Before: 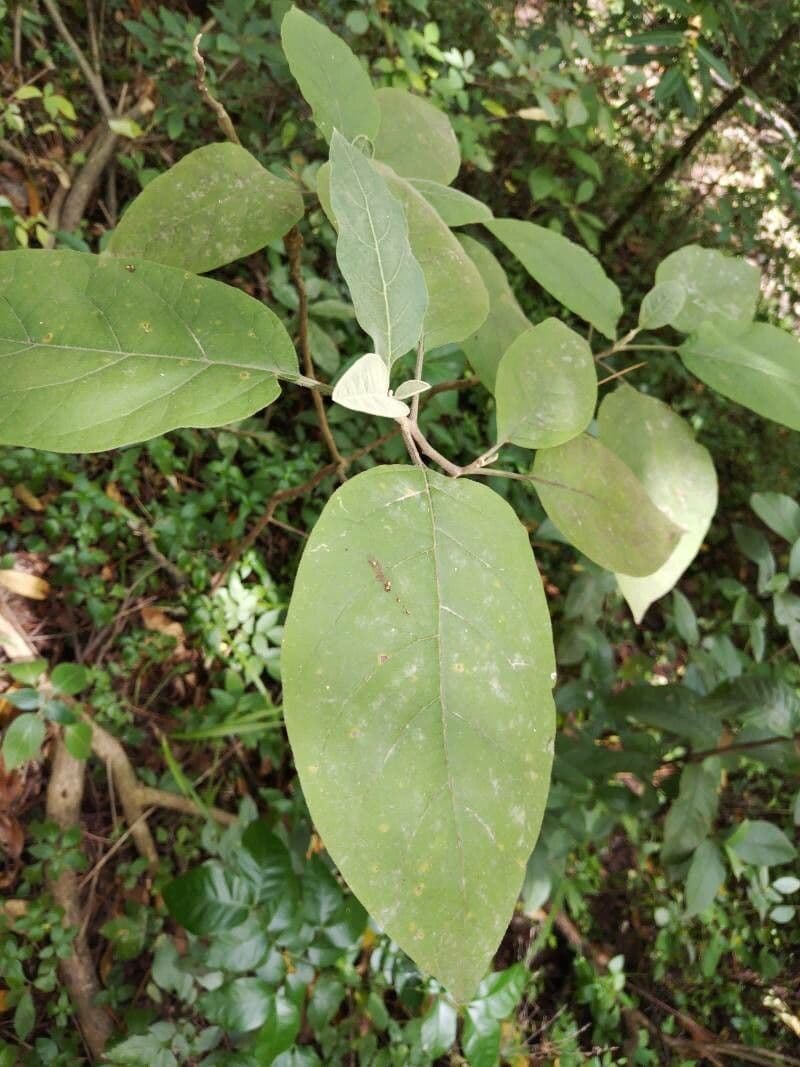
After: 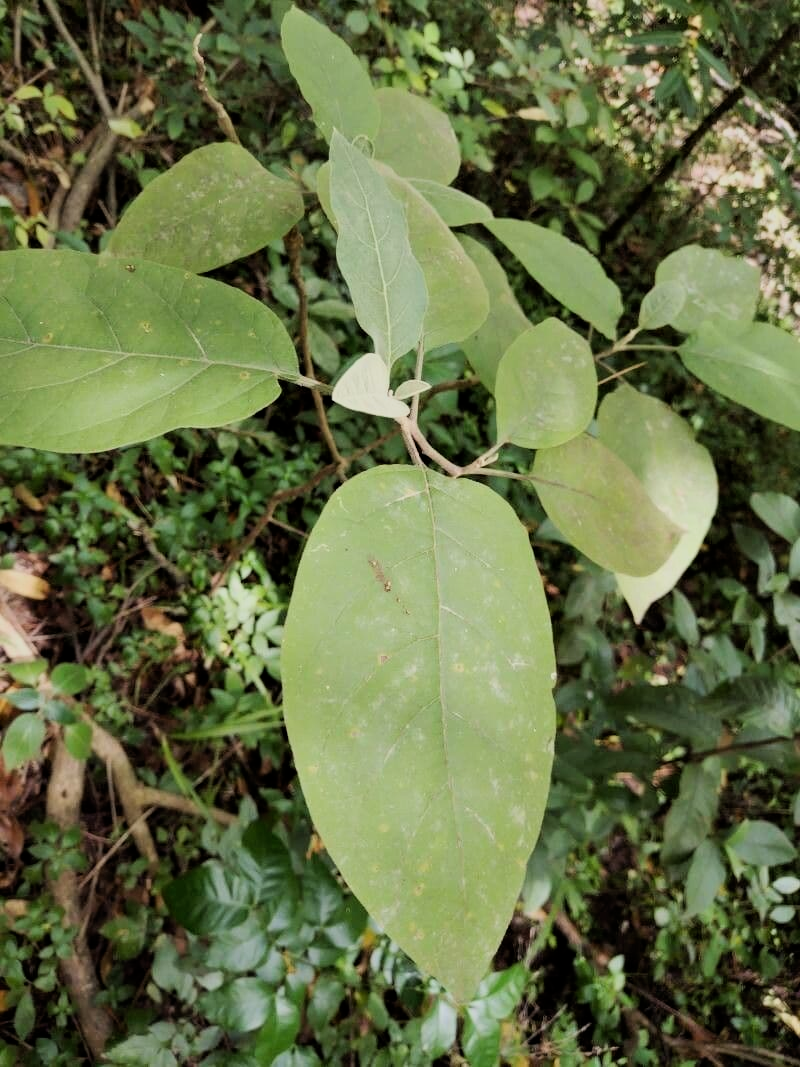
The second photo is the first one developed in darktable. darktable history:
filmic rgb: middle gray luminance 29.16%, black relative exposure -10.23 EV, white relative exposure 5.49 EV, target black luminance 0%, hardness 3.94, latitude 2.09%, contrast 1.131, highlights saturation mix 4.62%, shadows ↔ highlights balance 15.81%, color science v6 (2022)
